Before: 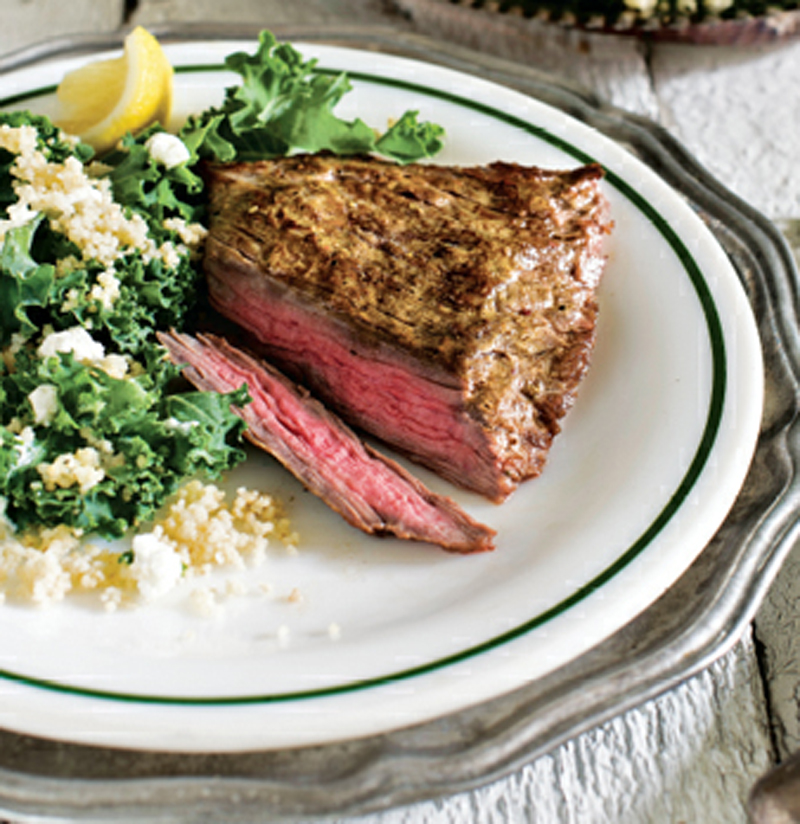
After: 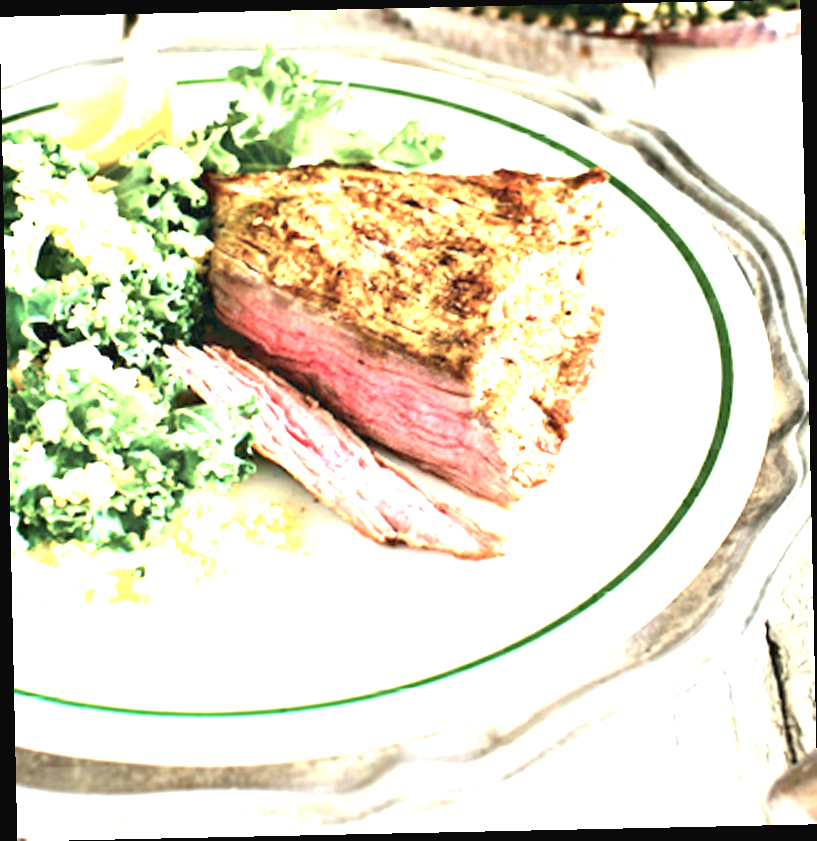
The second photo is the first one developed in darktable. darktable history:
color balance: lift [1.007, 1, 1, 1], gamma [1.097, 1, 1, 1]
exposure: black level correction 0.001, exposure 2.607 EV, compensate exposure bias true, compensate highlight preservation false
rotate and perspective: rotation -1.24°, automatic cropping off
